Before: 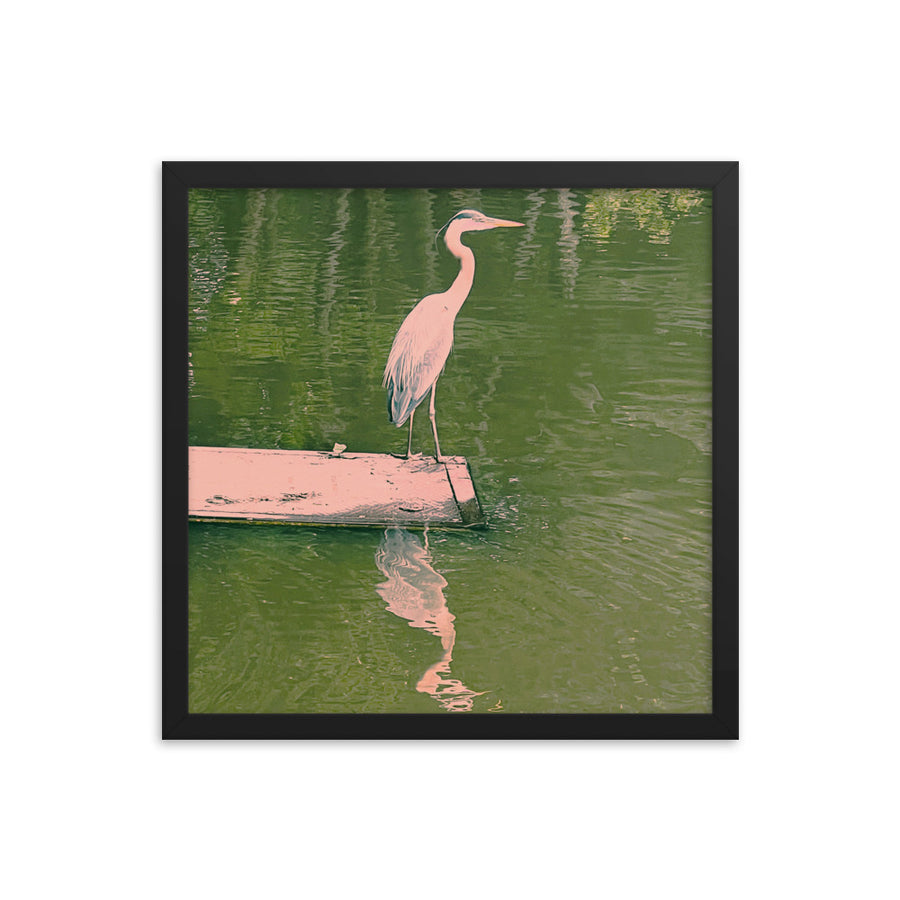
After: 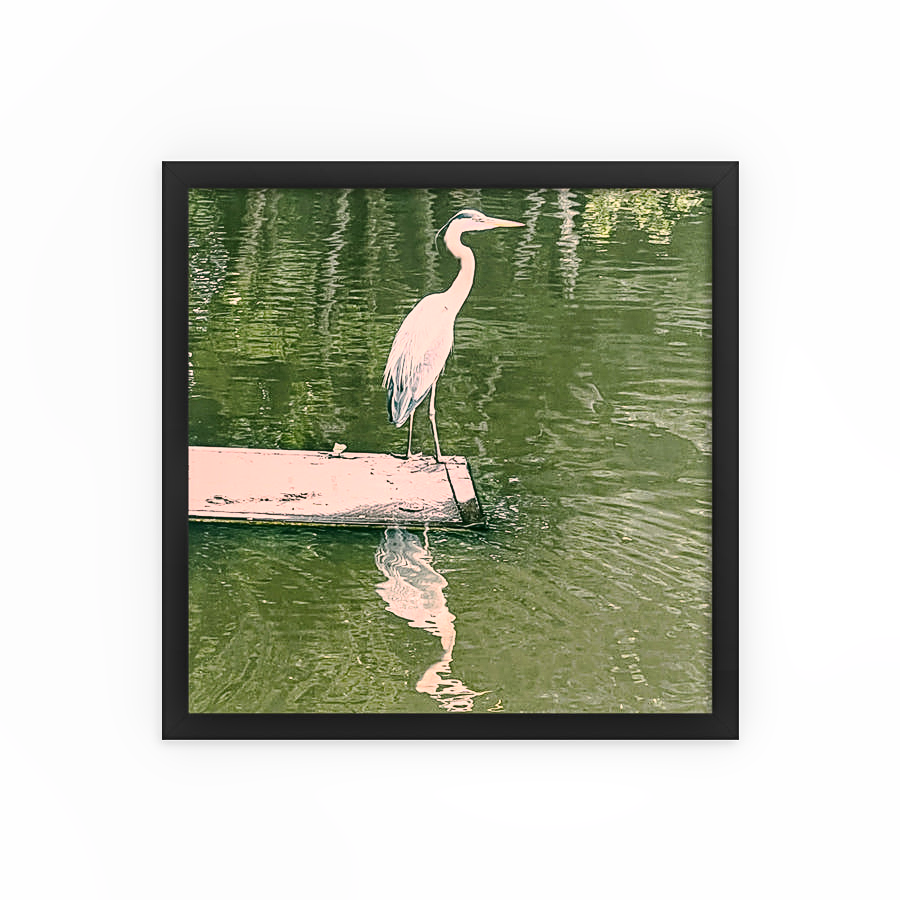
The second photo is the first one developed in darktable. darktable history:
local contrast: detail 130%
contrast brightness saturation: contrast 0.392, brightness 0.115
sharpen: on, module defaults
